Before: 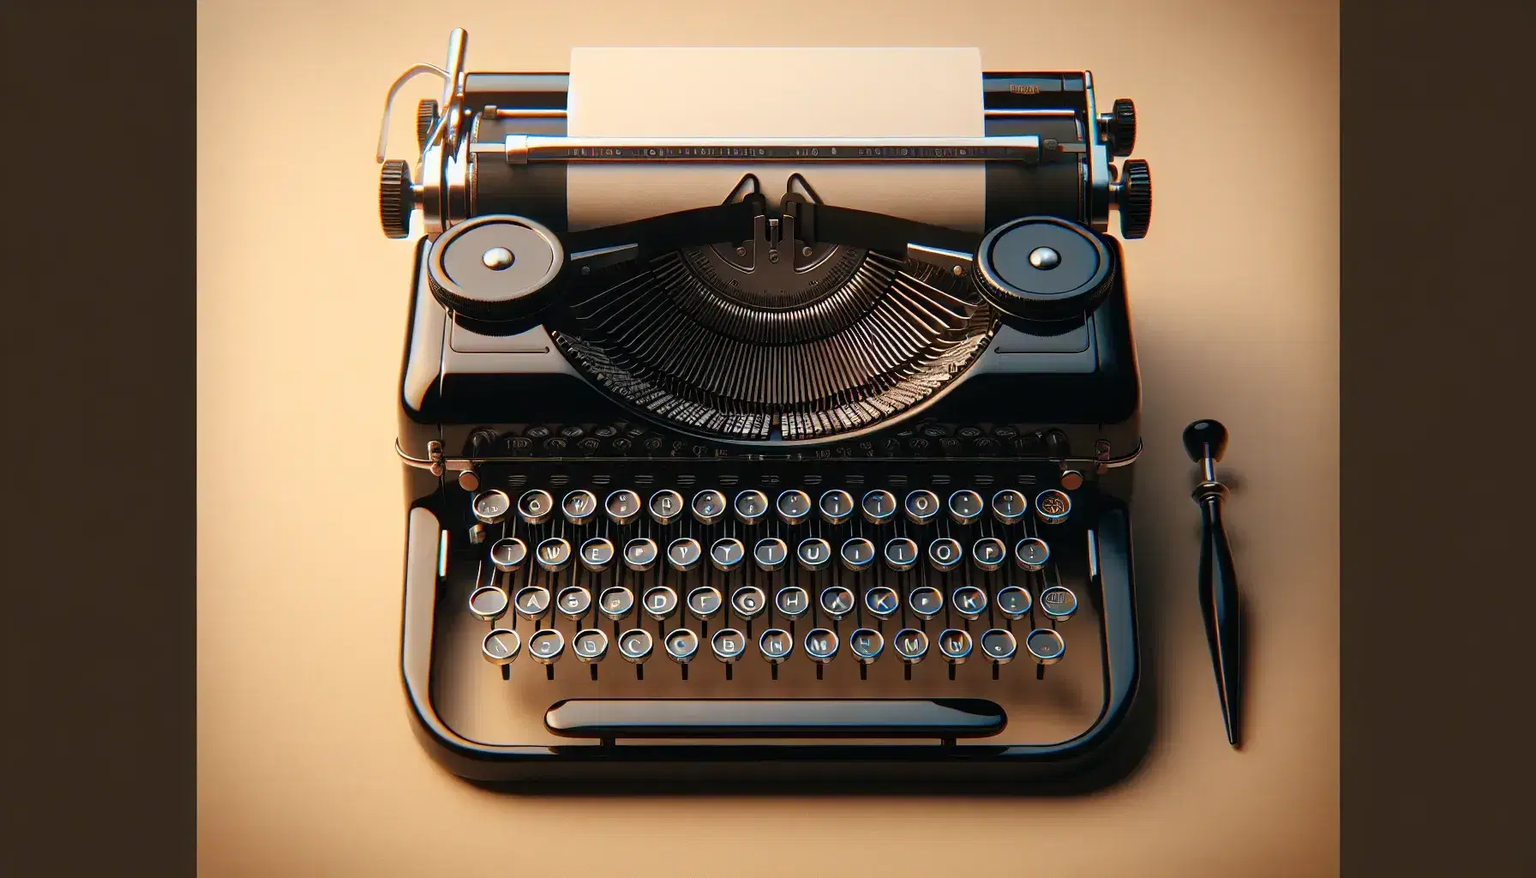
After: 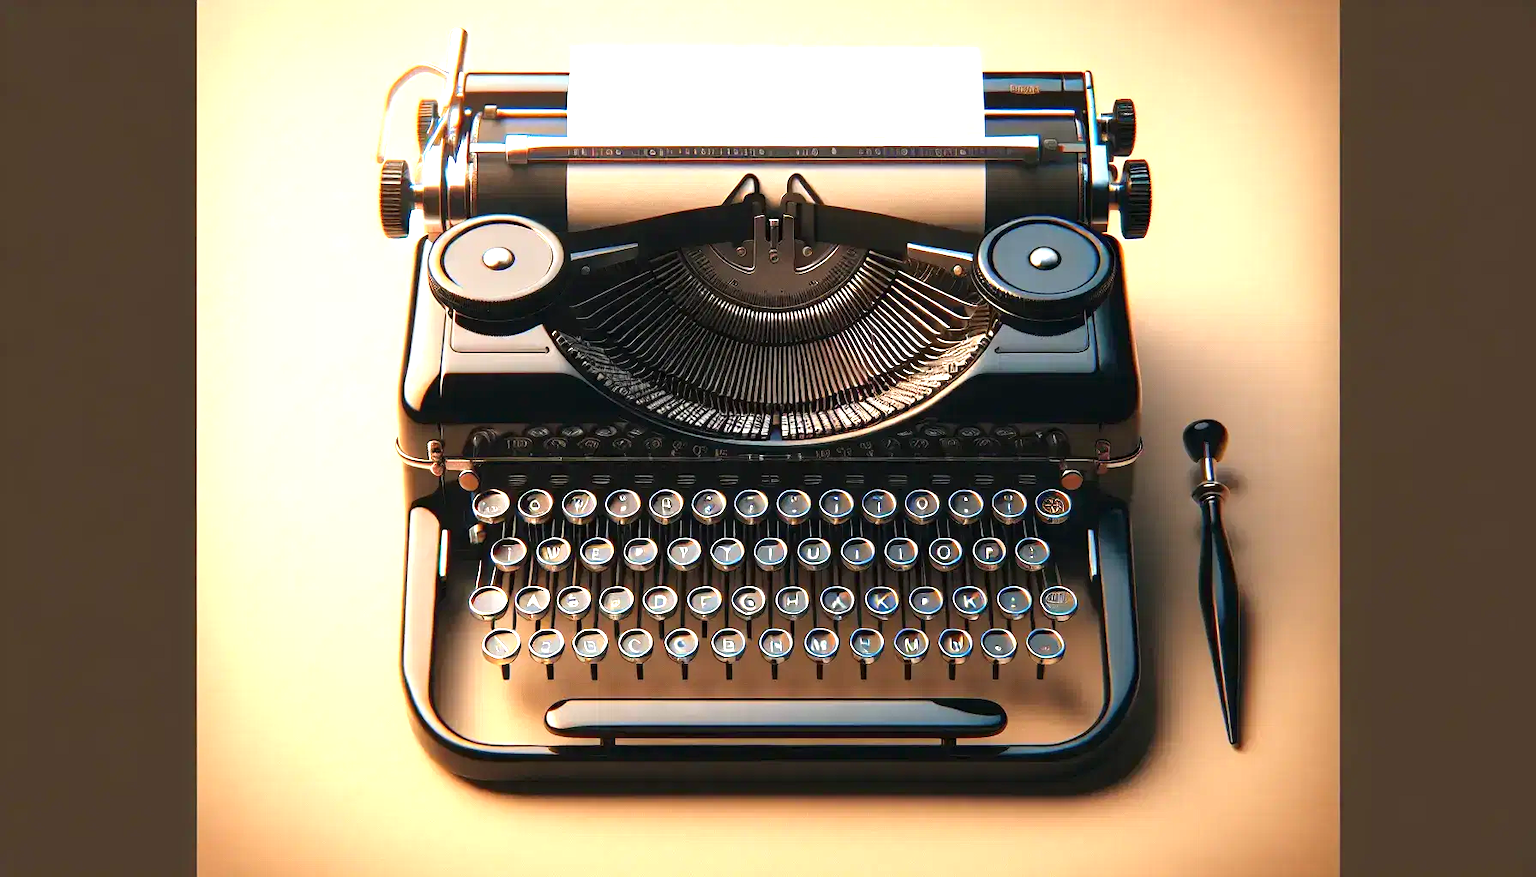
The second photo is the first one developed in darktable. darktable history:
exposure: black level correction 0, exposure 1.103 EV, compensate highlight preservation false
